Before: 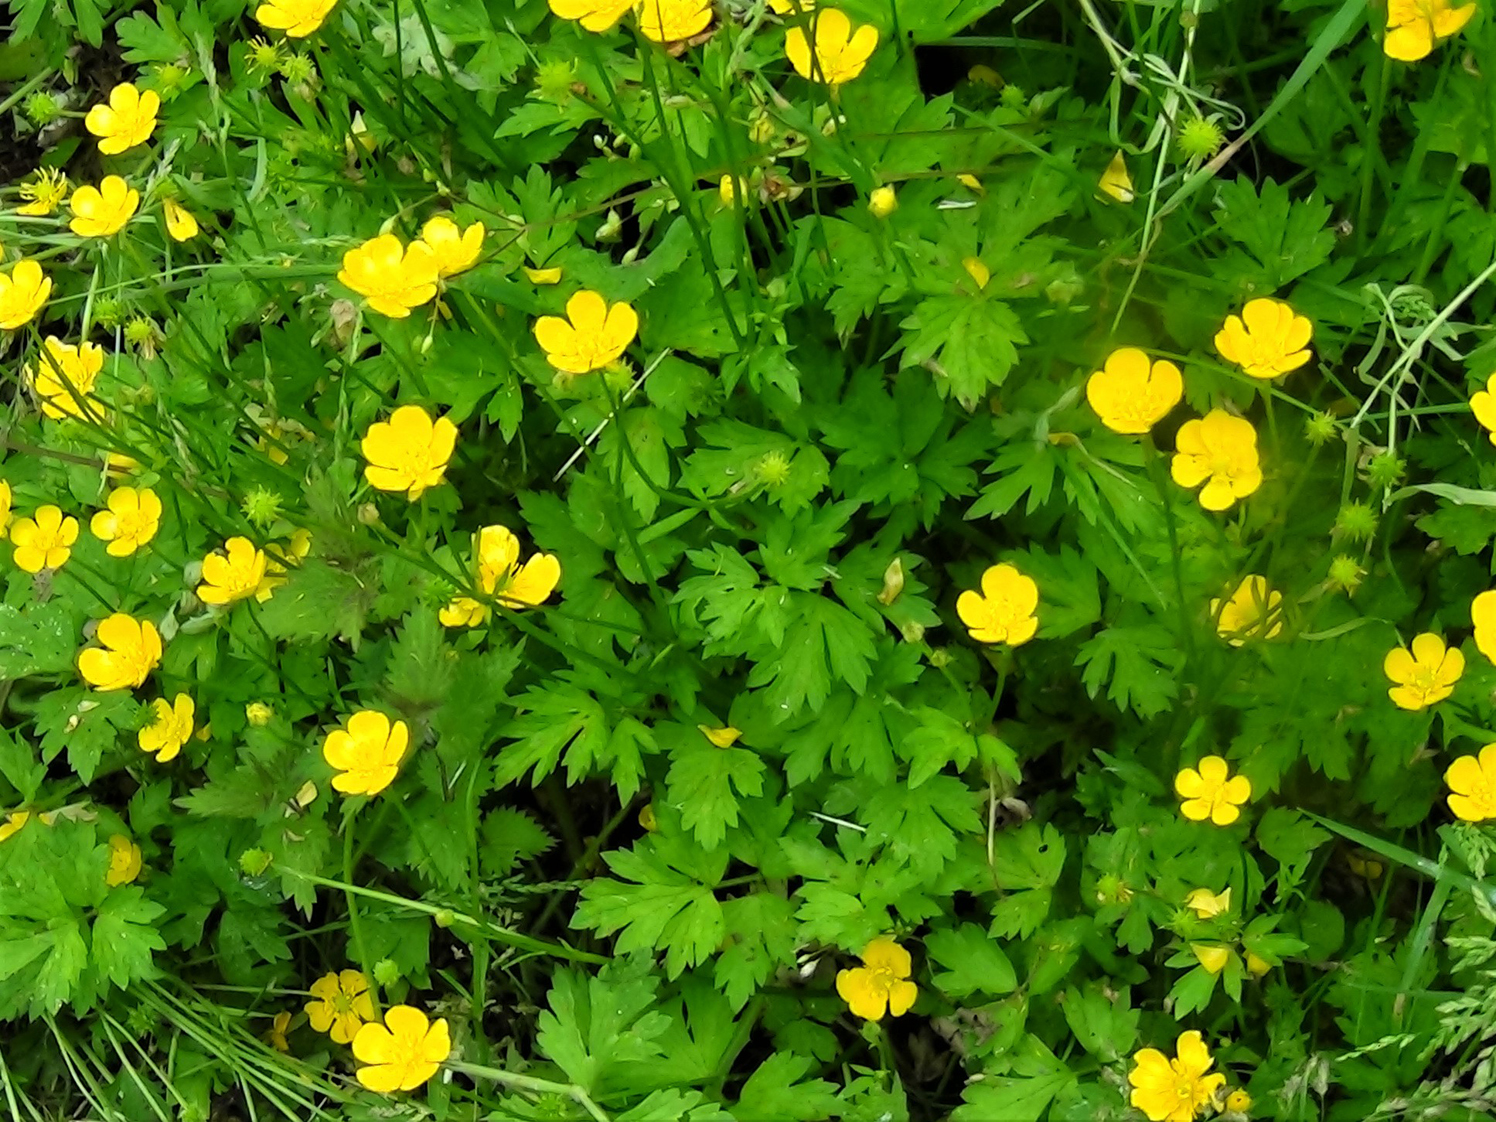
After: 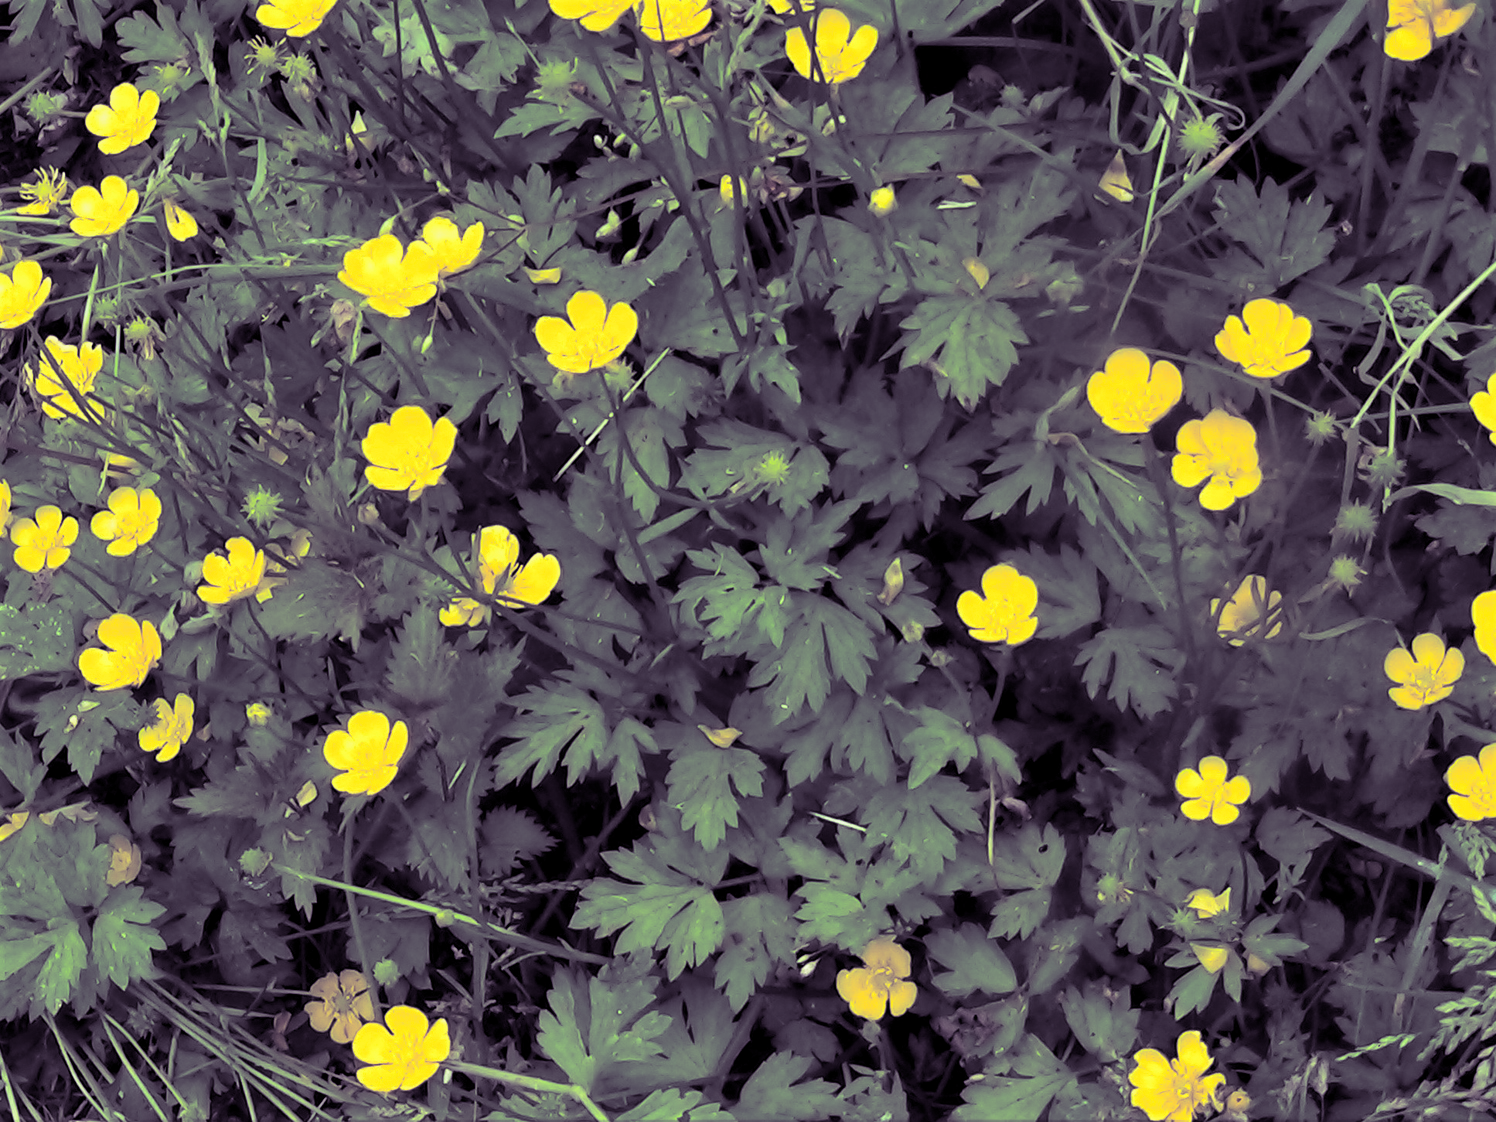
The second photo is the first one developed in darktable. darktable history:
split-toning: shadows › hue 266.4°, shadows › saturation 0.4, highlights › hue 61.2°, highlights › saturation 0.3, compress 0%
local contrast: mode bilateral grid, contrast 20, coarseness 50, detail 120%, midtone range 0.2
